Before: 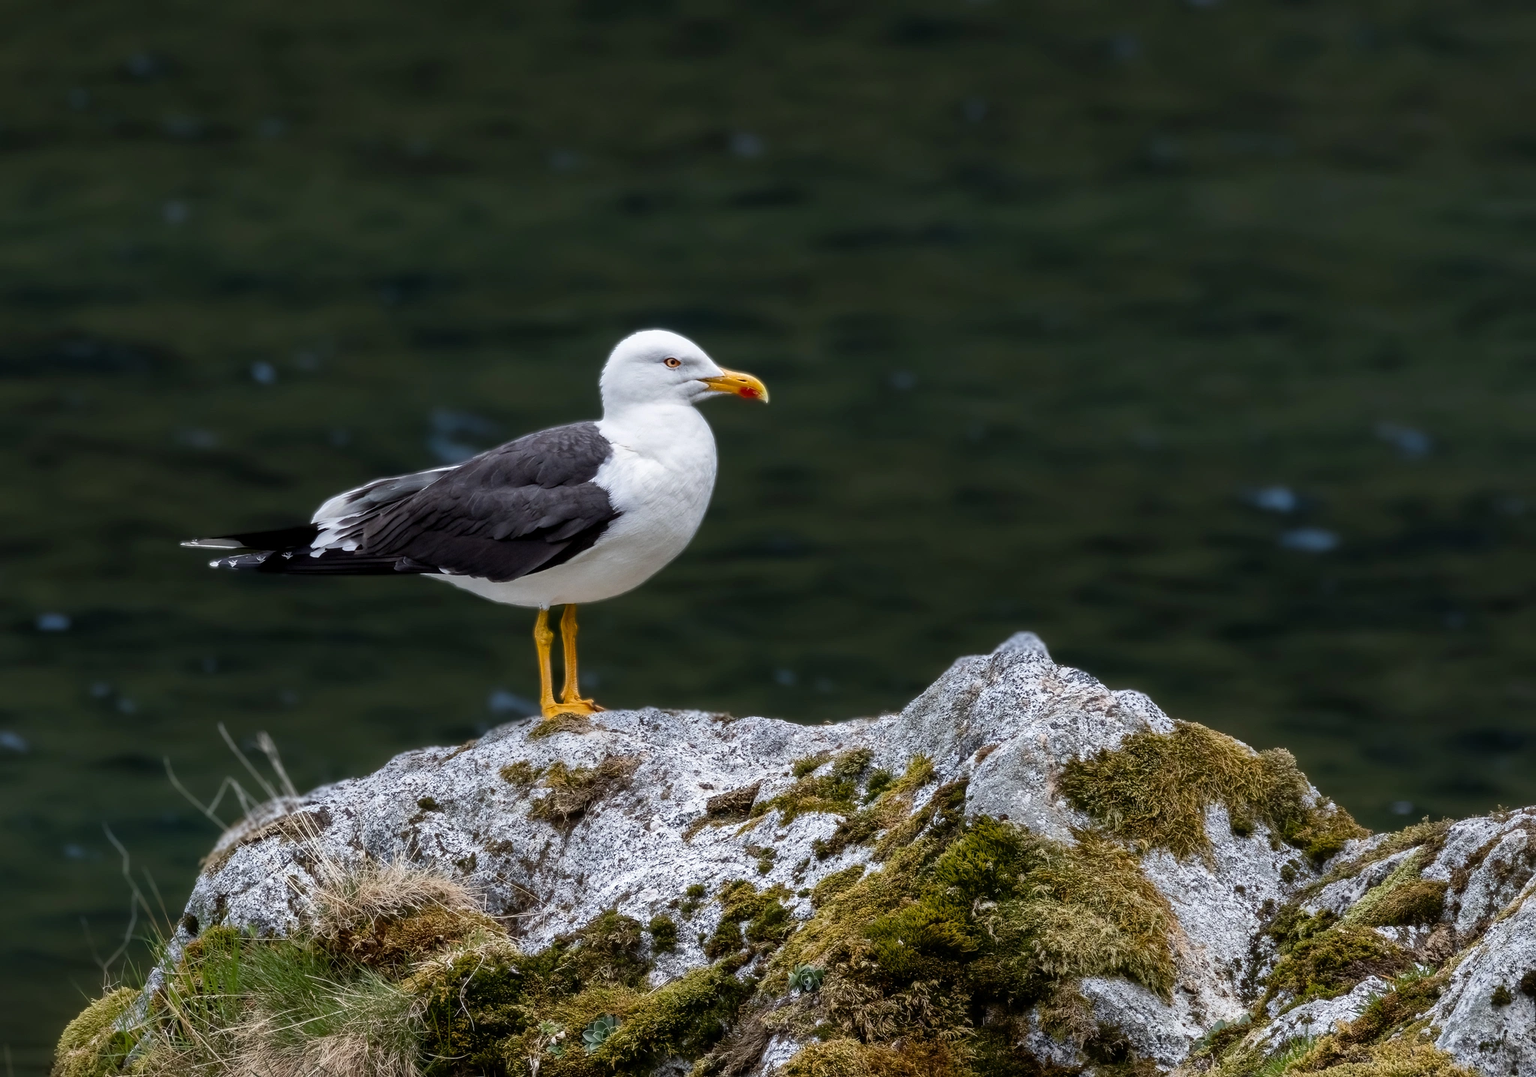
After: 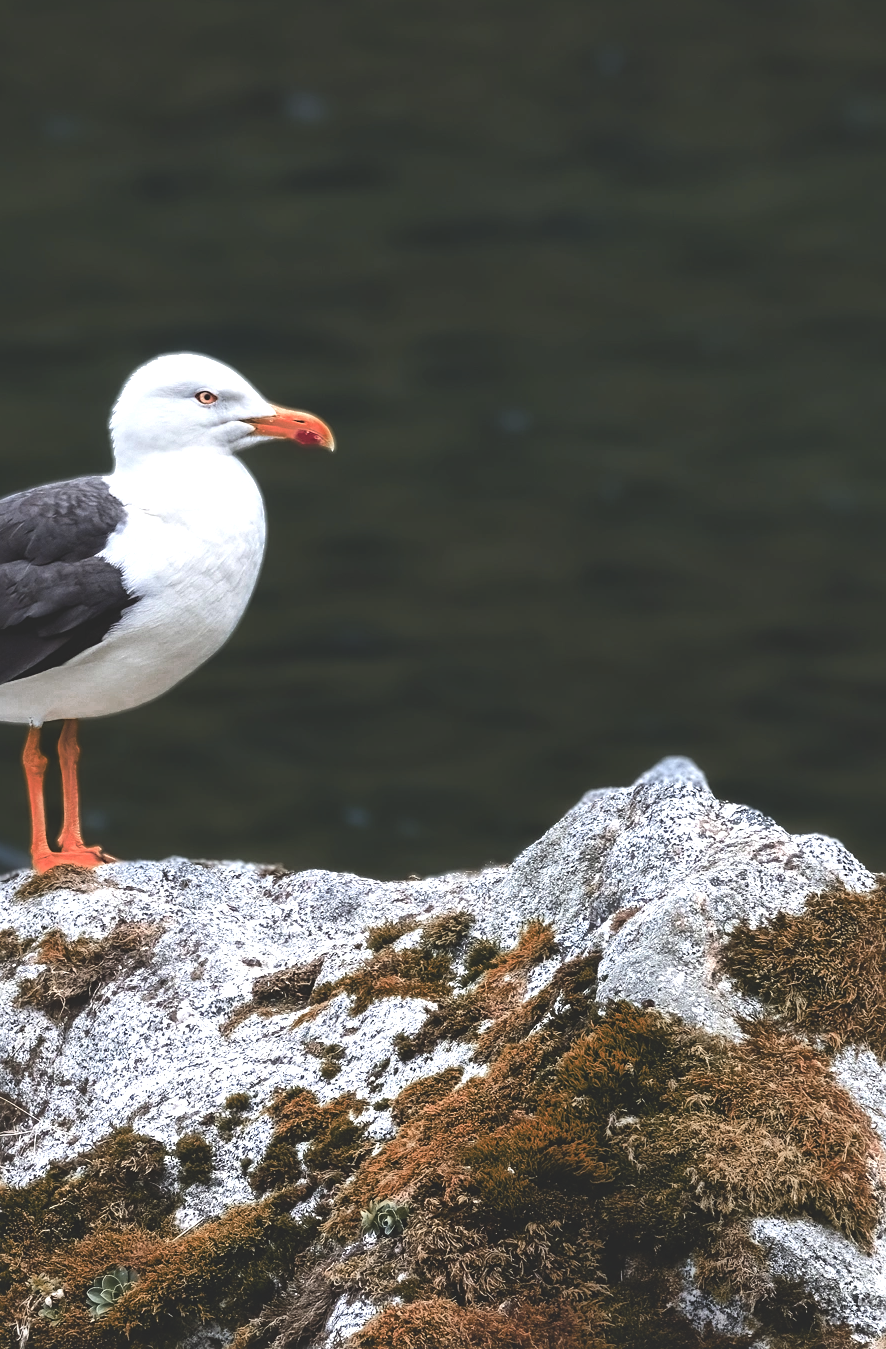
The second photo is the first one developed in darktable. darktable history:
exposure: black level correction -0.027, compensate exposure bias true, compensate highlight preservation false
crop: left 33.728%, top 6.027%, right 22.989%
color zones: curves: ch0 [(0.006, 0.385) (0.143, 0.563) (0.243, 0.321) (0.352, 0.464) (0.516, 0.456) (0.625, 0.5) (0.75, 0.5) (0.875, 0.5)]; ch1 [(0, 0.5) (0.134, 0.504) (0.246, 0.463) (0.421, 0.515) (0.5, 0.56) (0.625, 0.5) (0.75, 0.5) (0.875, 0.5)]; ch2 [(0, 0.5) (0.131, 0.426) (0.307, 0.289) (0.38, 0.188) (0.513, 0.216) (0.625, 0.548) (0.75, 0.468) (0.838, 0.396) (0.971, 0.311)]
tone equalizer: -8 EV 0.001 EV, -7 EV -0.001 EV, -6 EV 0.005 EV, -5 EV -0.047 EV, -4 EV -0.153 EV, -3 EV -0.164 EV, -2 EV 0.244 EV, -1 EV 0.71 EV, +0 EV 0.498 EV
sharpen: amount 0.202
local contrast: mode bilateral grid, contrast 21, coarseness 50, detail 128%, midtone range 0.2
